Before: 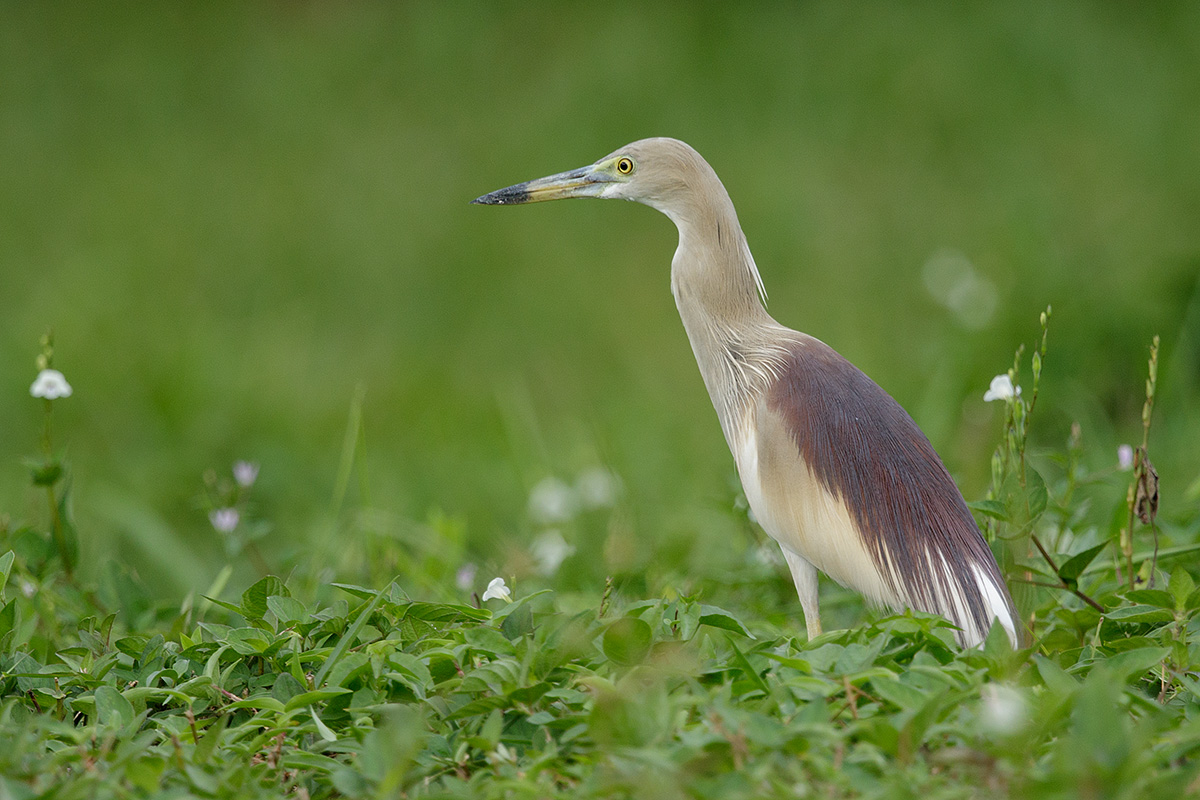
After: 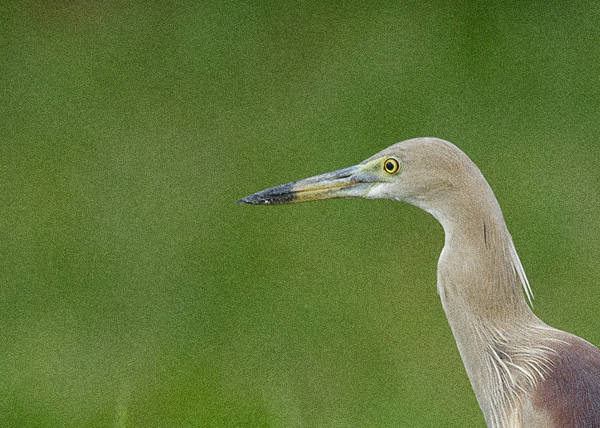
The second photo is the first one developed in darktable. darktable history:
crop: left 19.556%, right 30.401%, bottom 46.458%
tone curve: curves: ch0 [(0.122, 0.111) (1, 1)]
grain: coarseness 0.09 ISO, strength 40%
